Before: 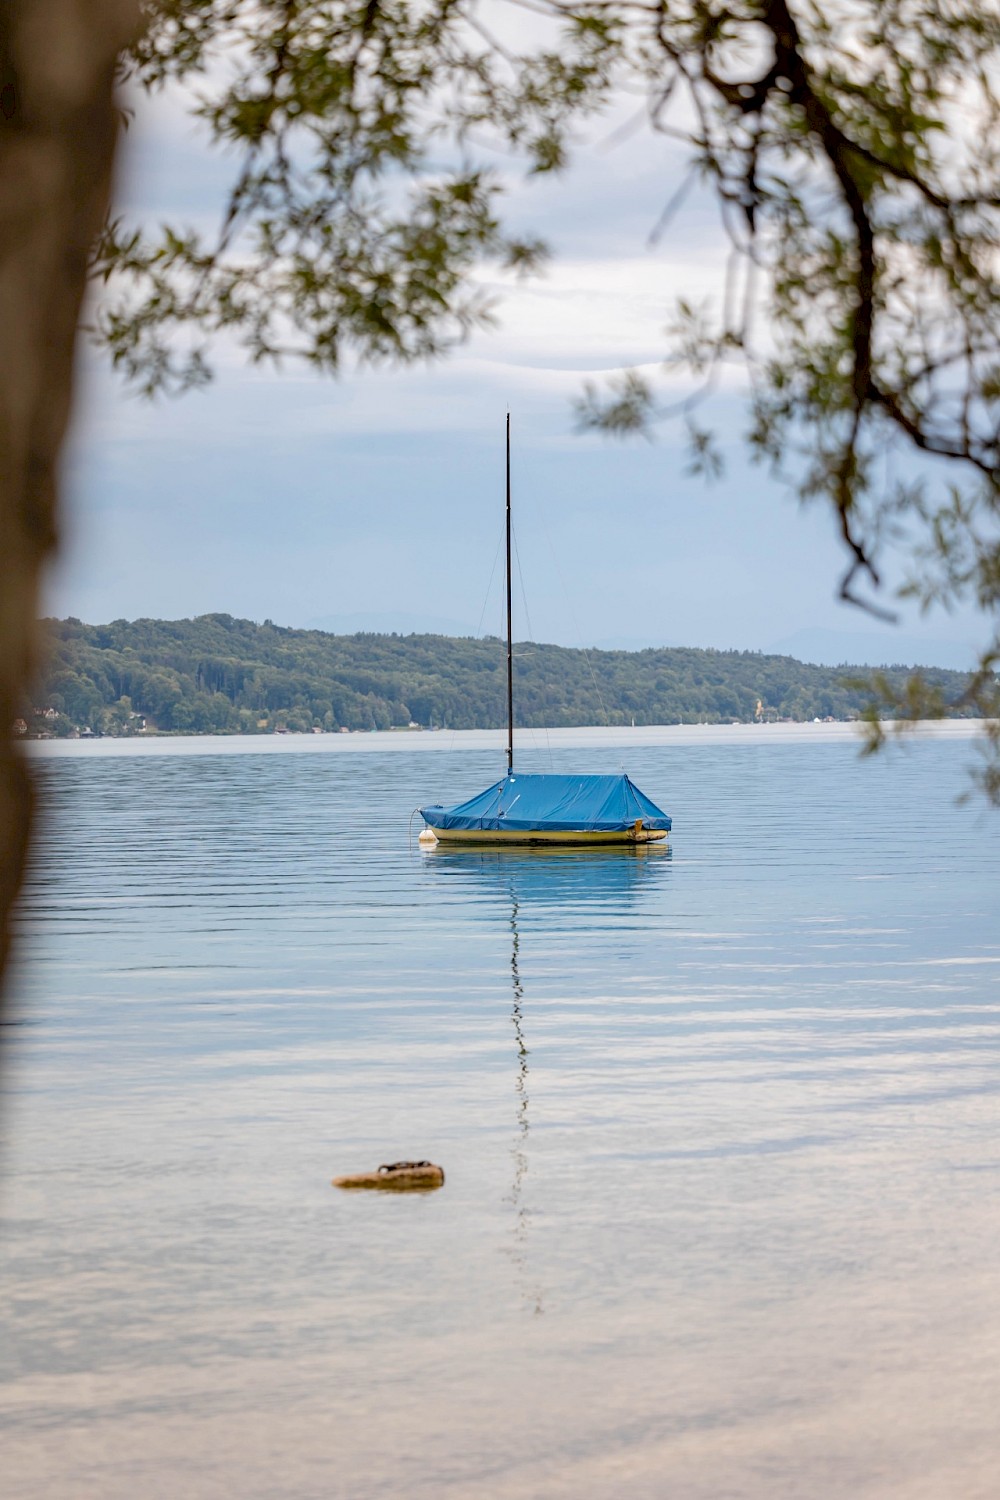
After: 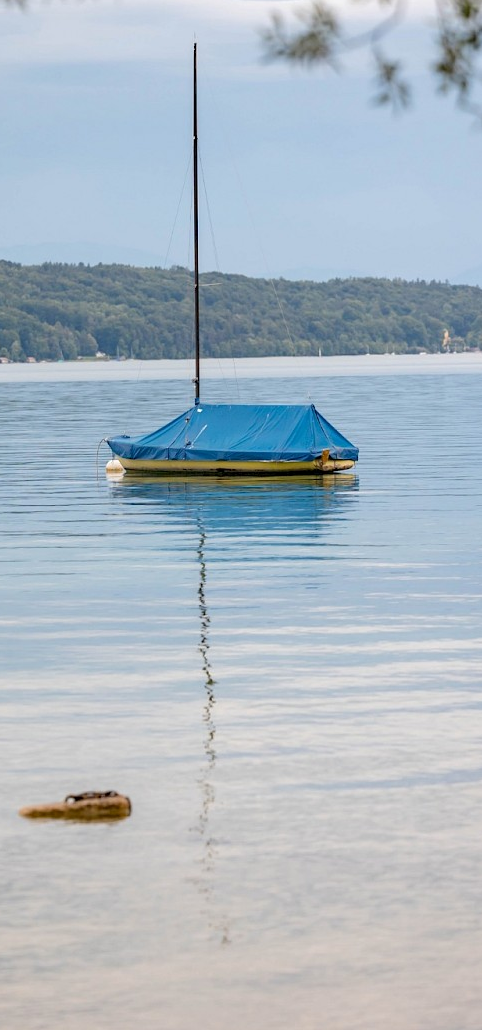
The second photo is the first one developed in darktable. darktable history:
crop: left 31.35%, top 24.693%, right 20.398%, bottom 6.583%
